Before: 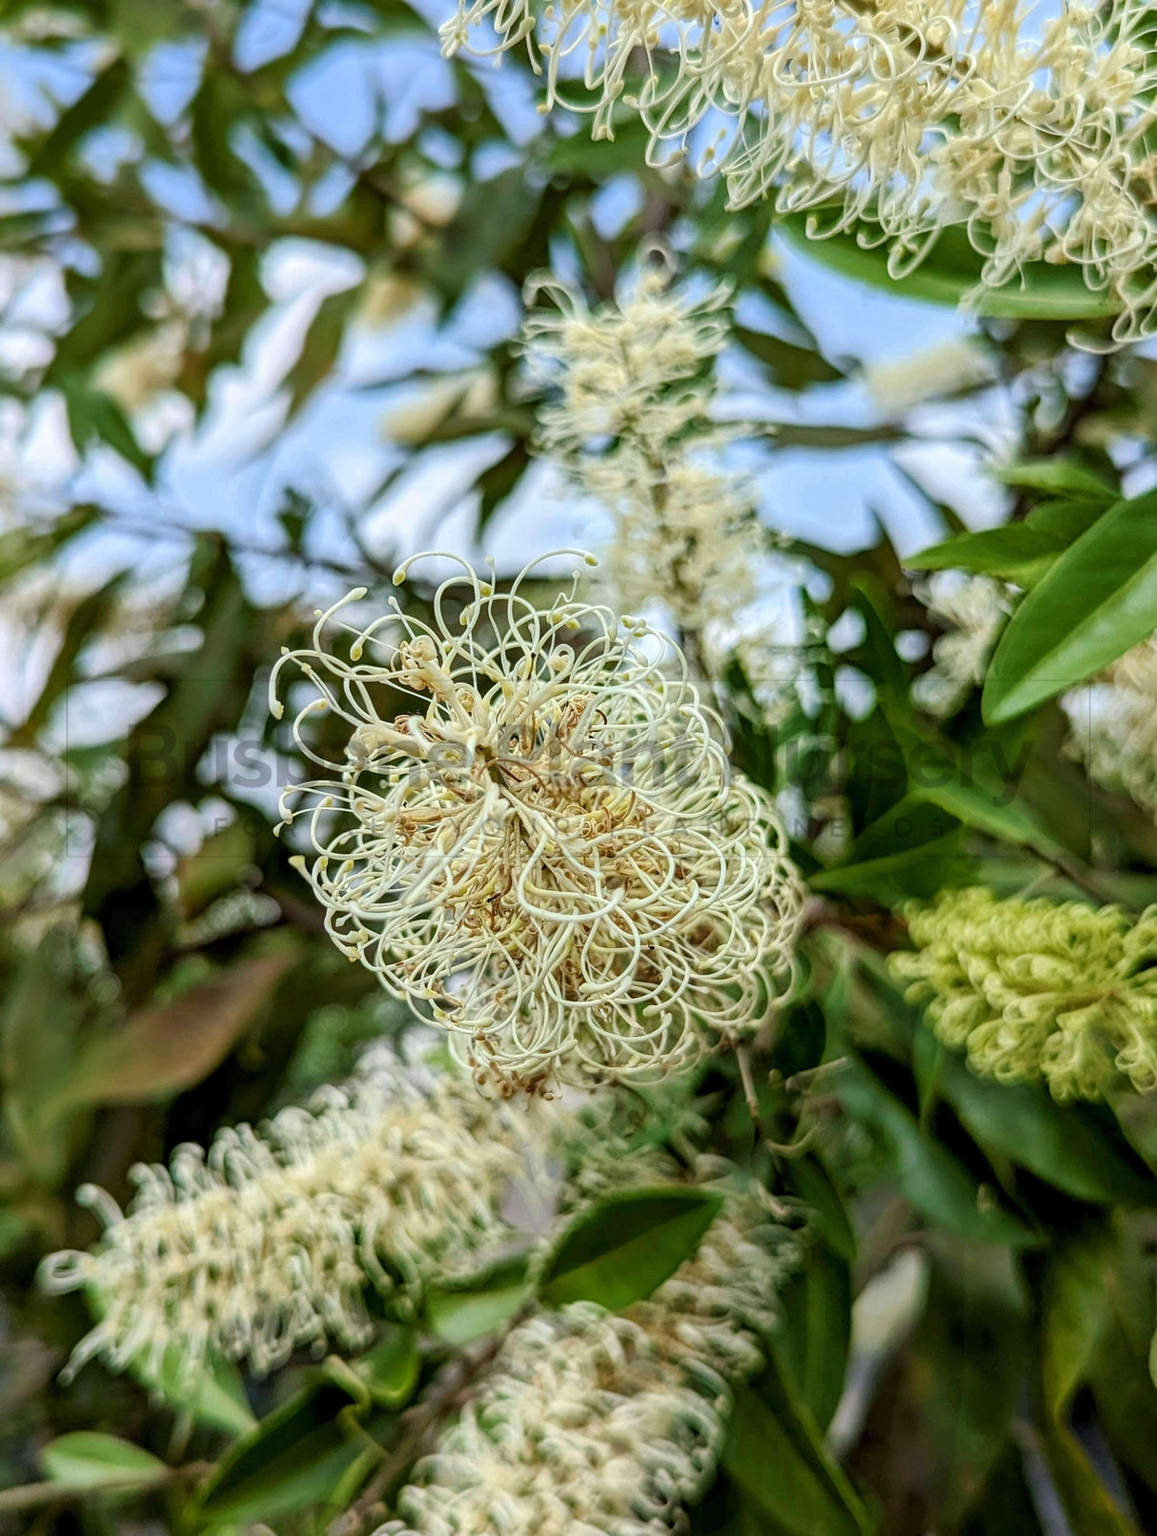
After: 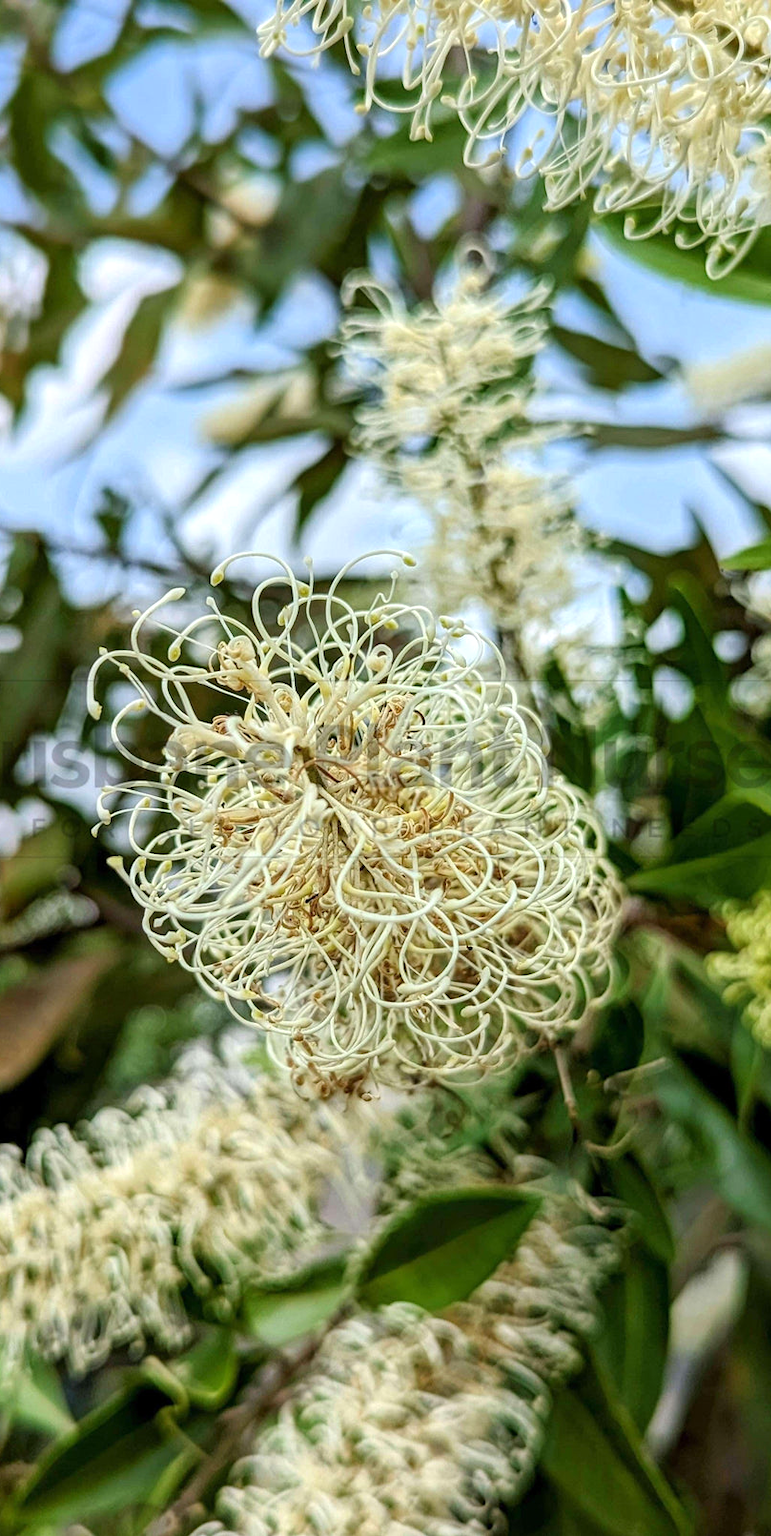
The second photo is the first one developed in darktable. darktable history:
crop and rotate: left 15.754%, right 17.579%
exposure: exposure 0.161 EV, compensate highlight preservation false
white balance: emerald 1
